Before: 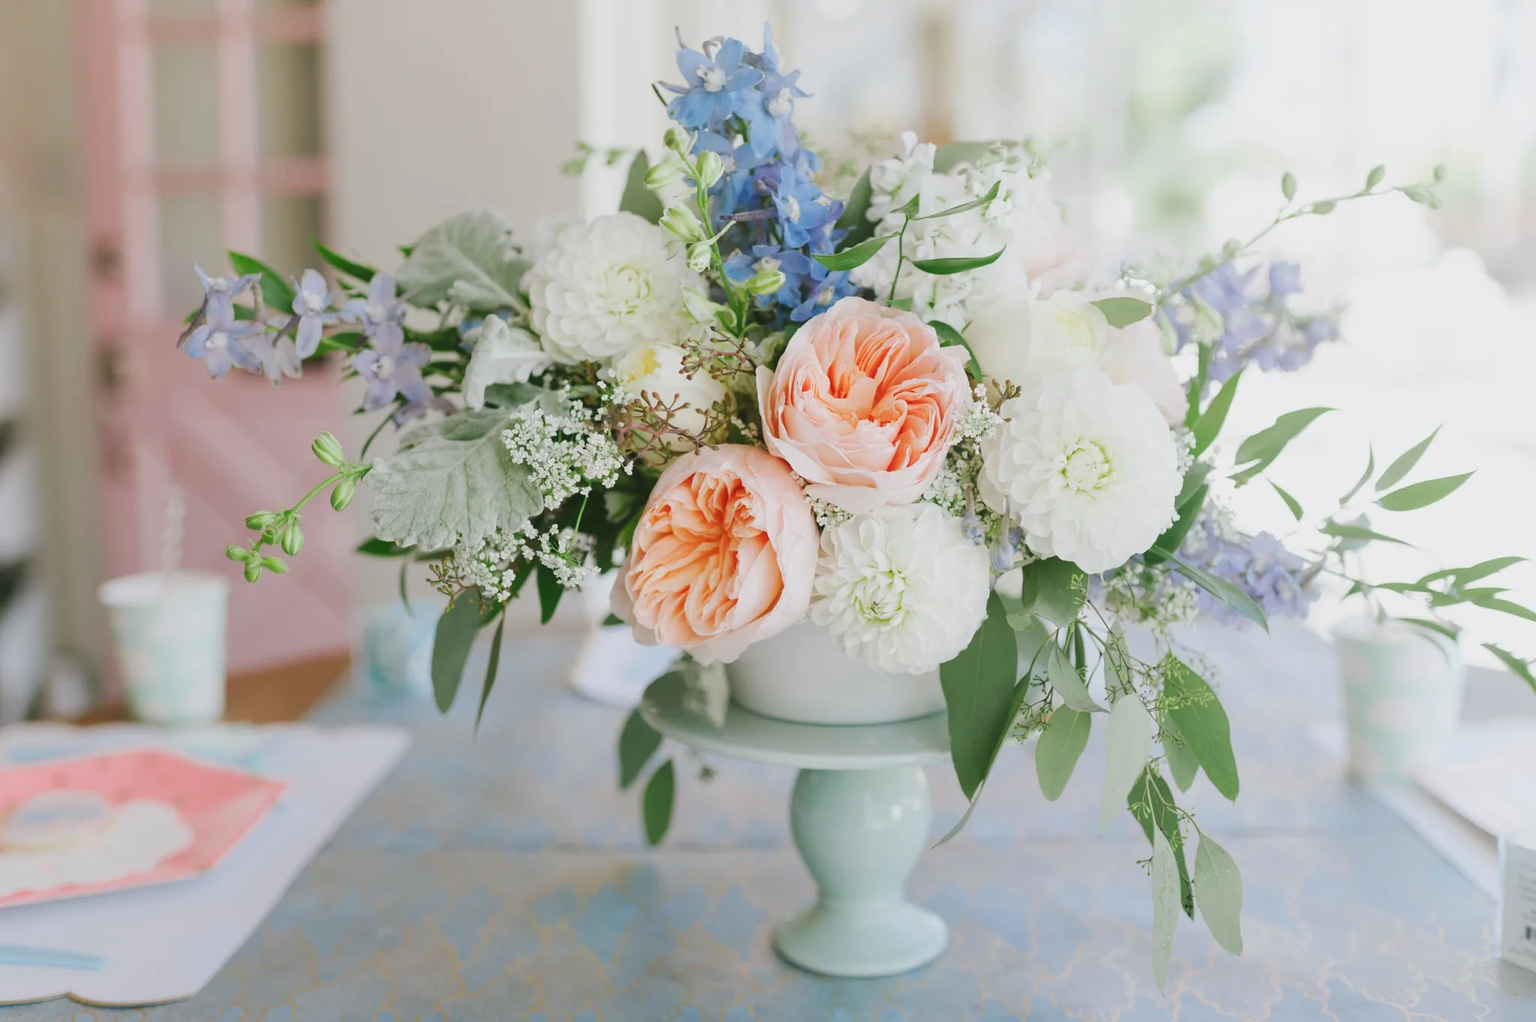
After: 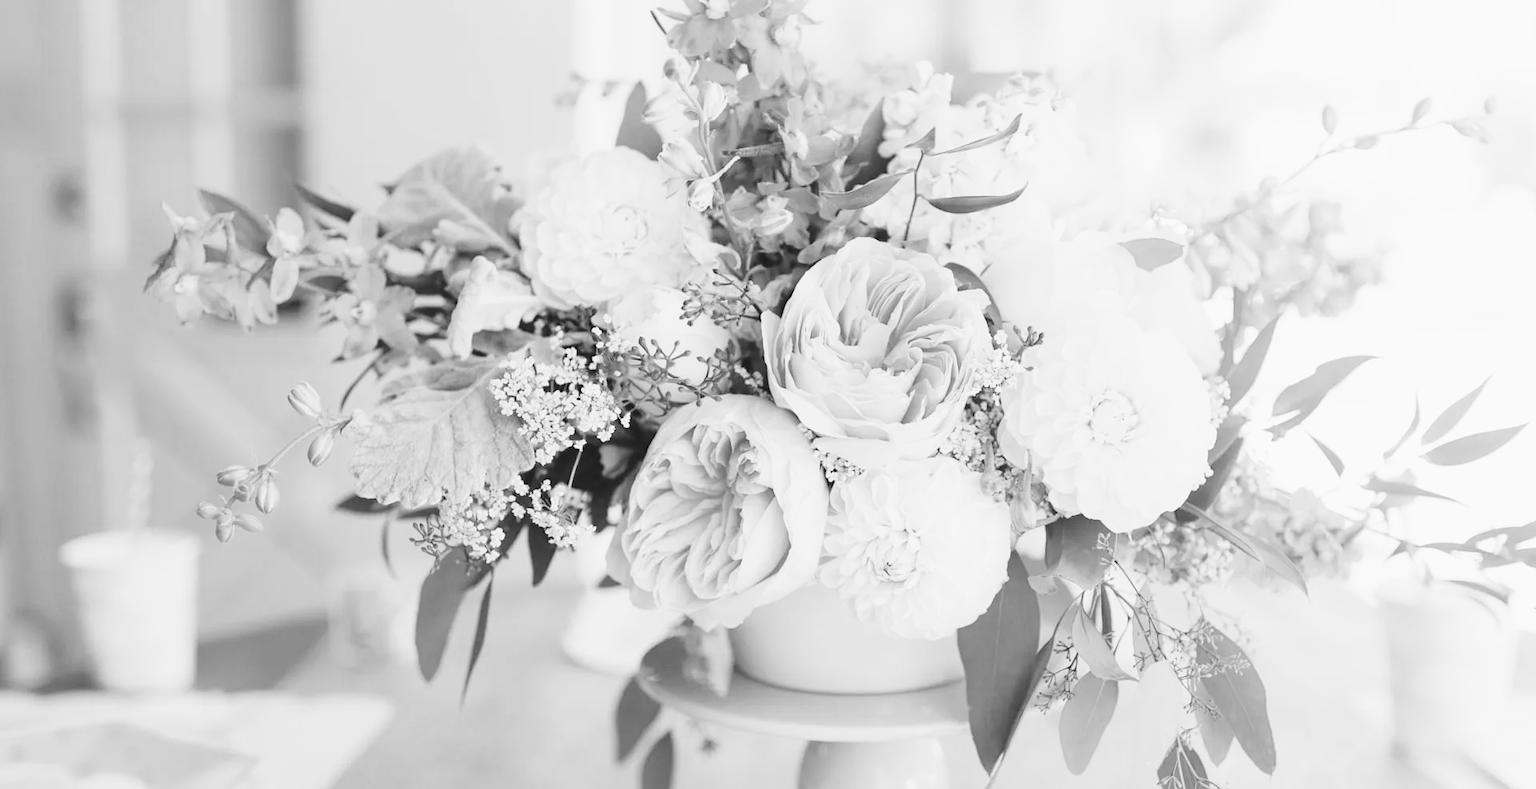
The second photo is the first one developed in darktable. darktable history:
base curve: curves: ch0 [(0, 0) (0.028, 0.03) (0.121, 0.232) (0.46, 0.748) (0.859, 0.968) (1, 1)], preserve colors none
monochrome: on, module defaults
crop: left 2.737%, top 7.287%, right 3.421%, bottom 20.179%
